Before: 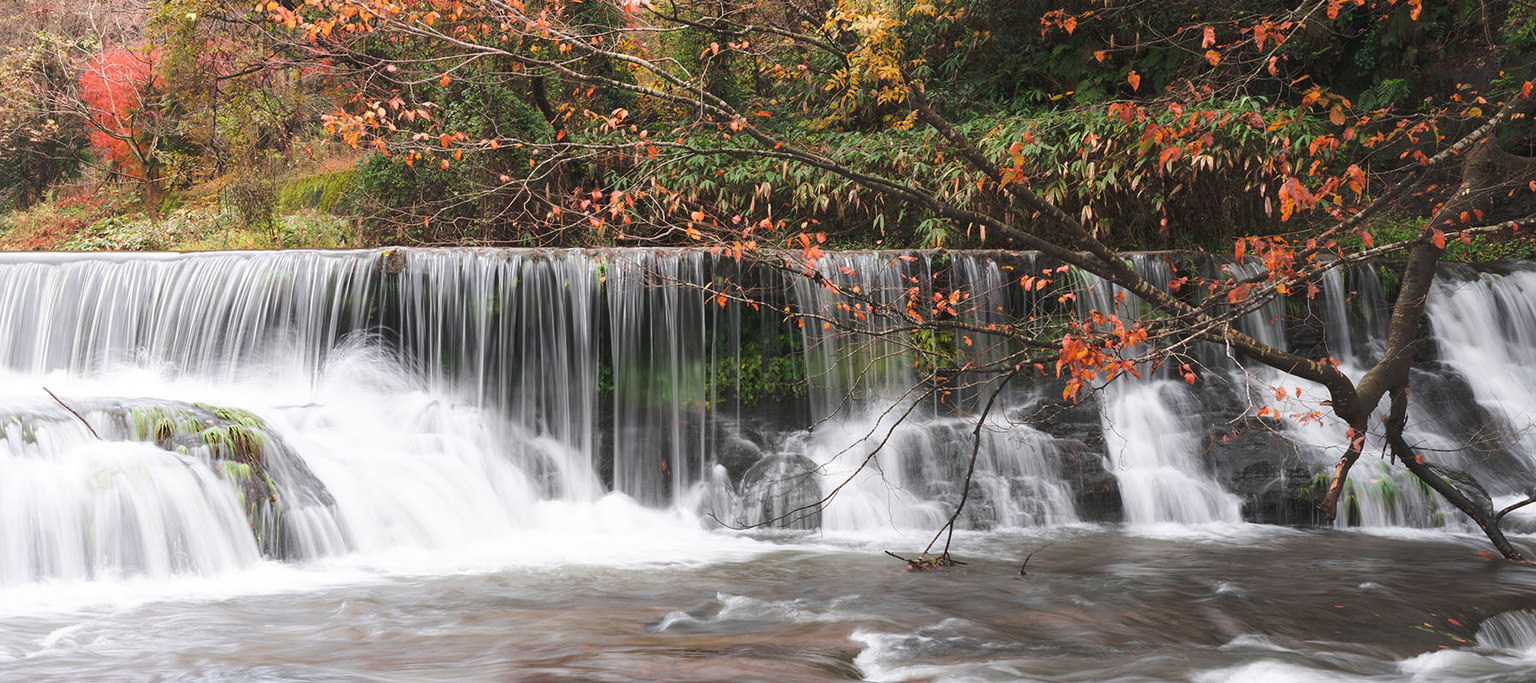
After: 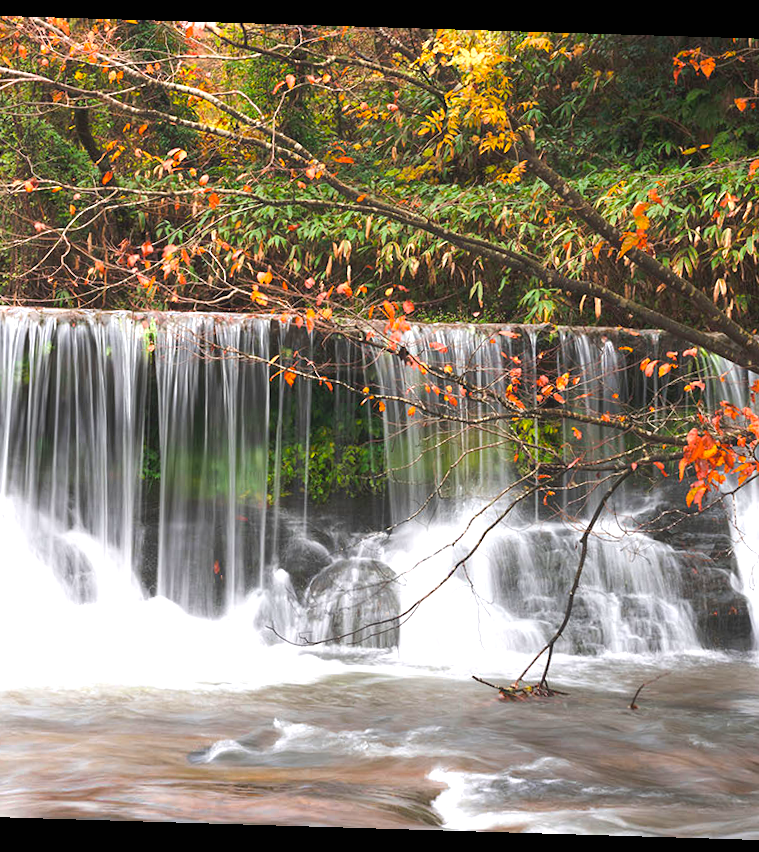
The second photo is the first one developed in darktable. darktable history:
exposure: black level correction 0, exposure 0.7 EV, compensate exposure bias true, compensate highlight preservation false
rotate and perspective: rotation 1.72°, automatic cropping off
crop: left 31.229%, right 27.105%
color balance rgb: perceptual saturation grading › global saturation 20%, global vibrance 20%
